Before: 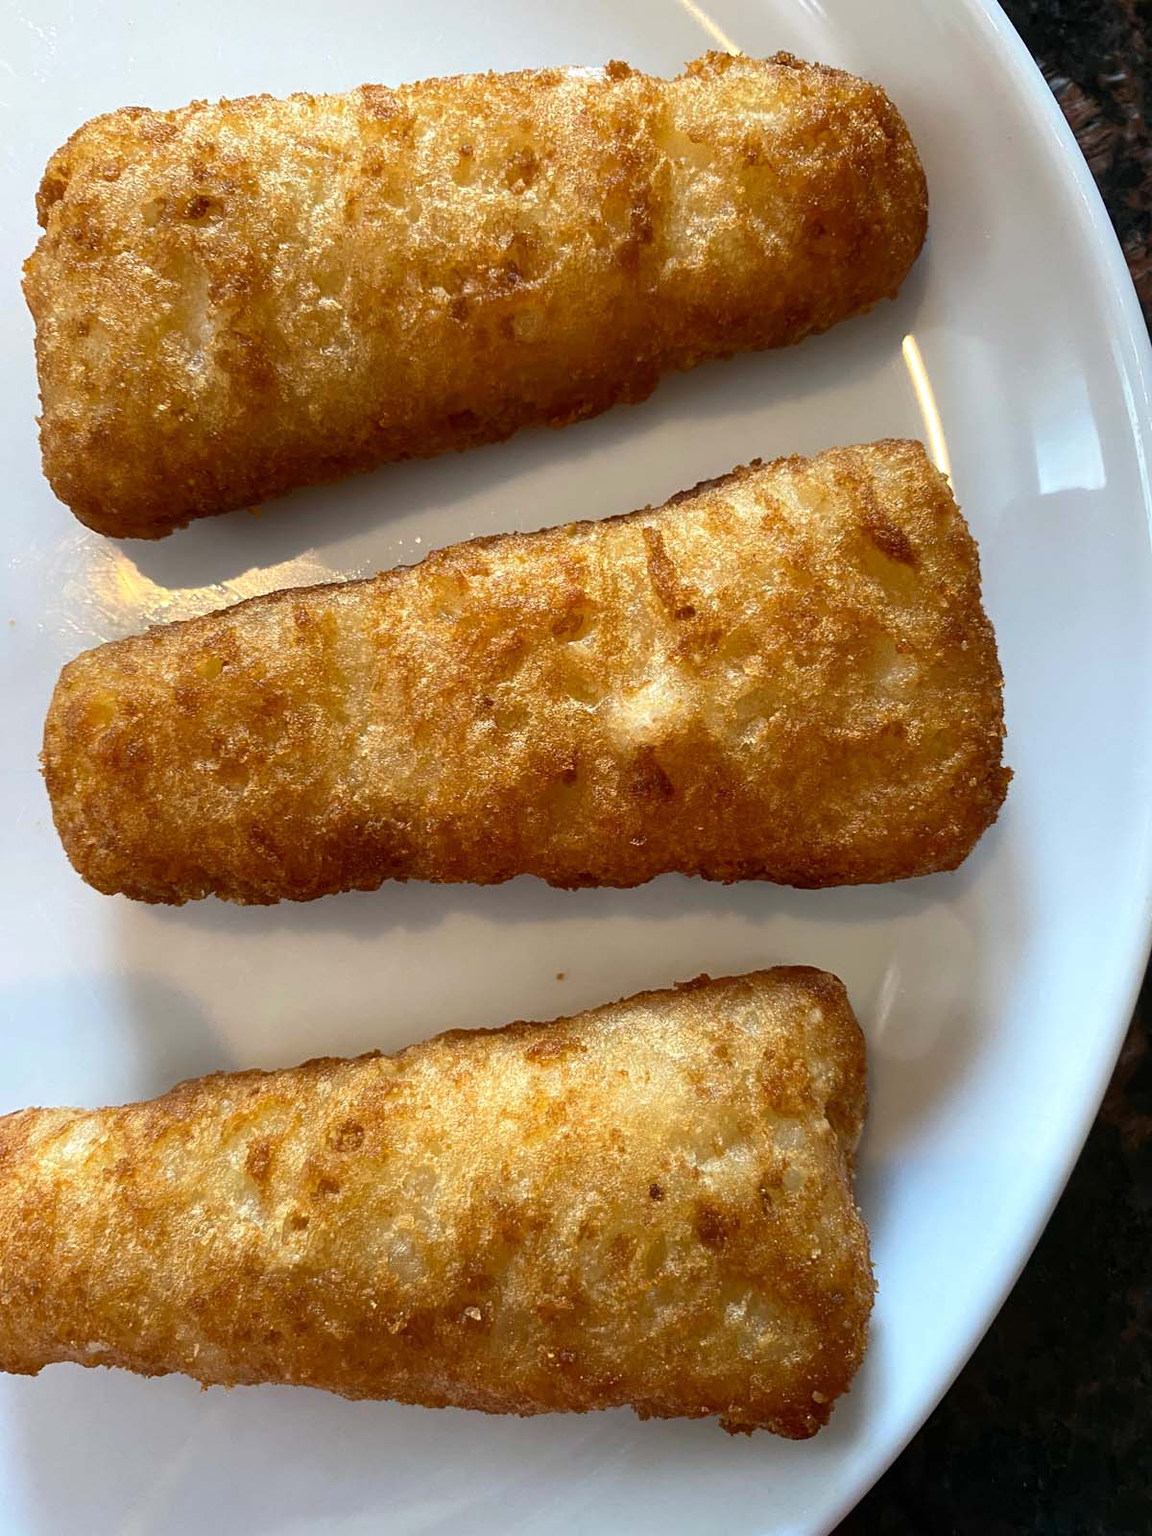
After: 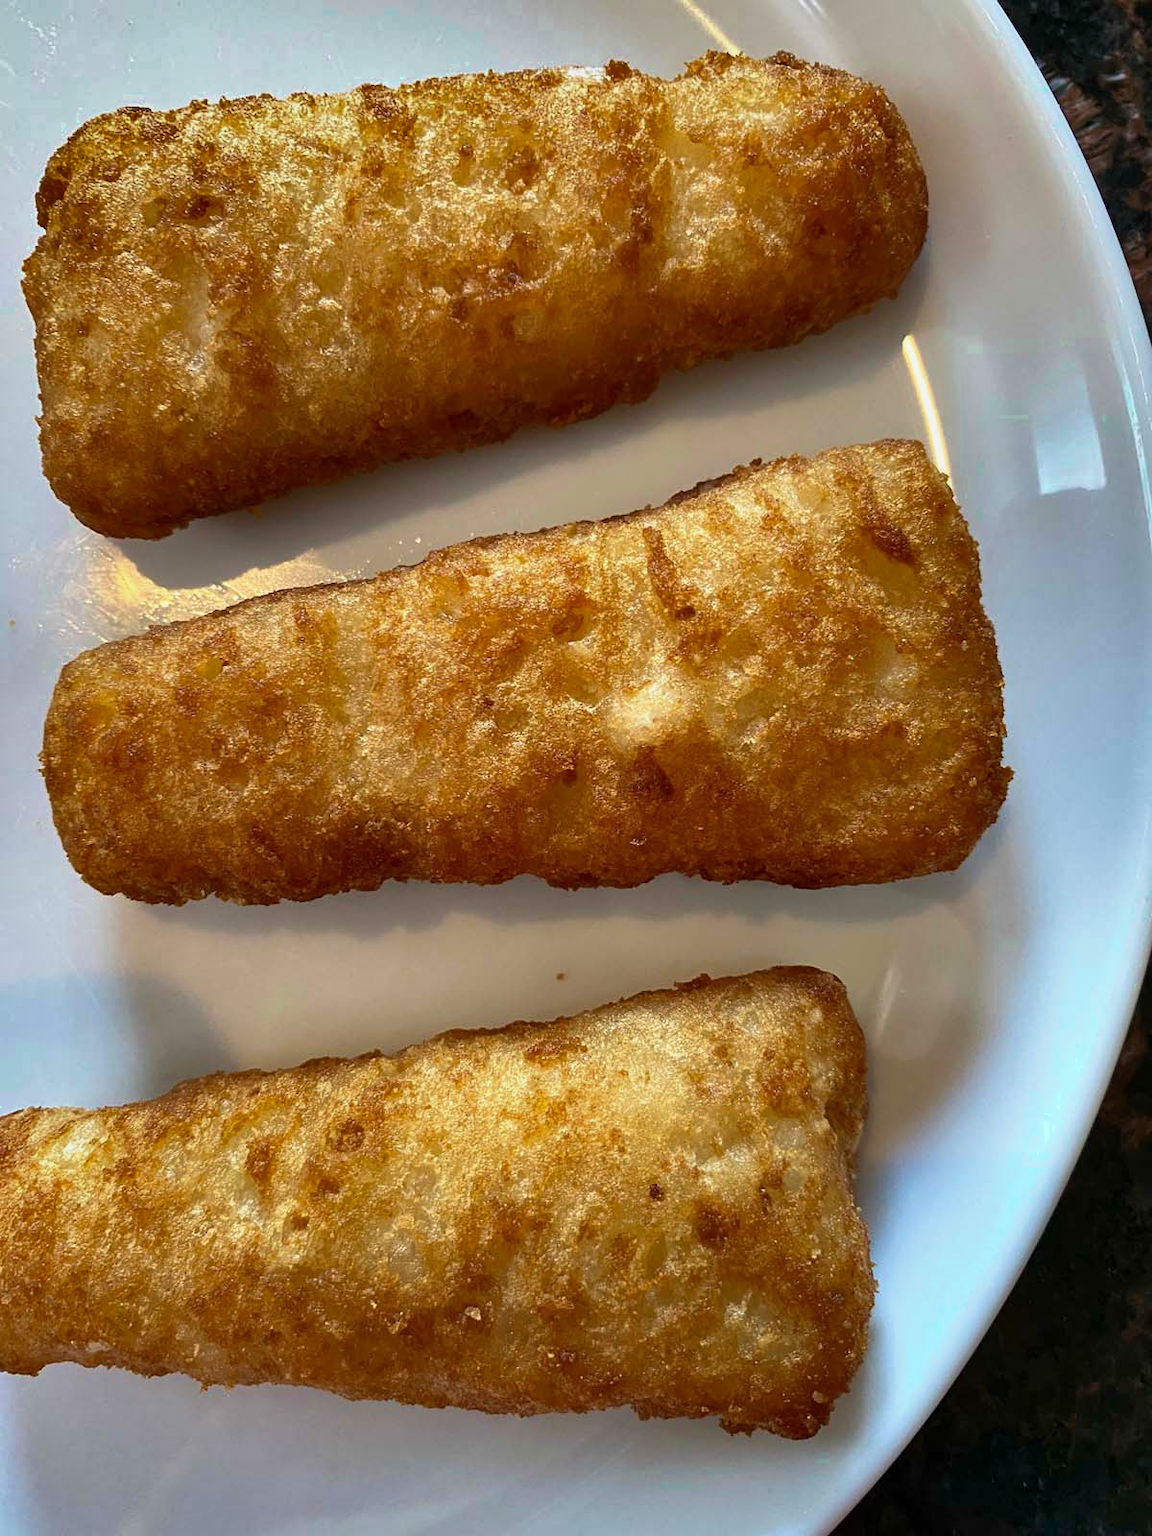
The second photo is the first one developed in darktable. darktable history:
color zones: curves: ch0 [(0.25, 0.5) (0.423, 0.5) (0.443, 0.5) (0.521, 0.756) (0.568, 0.5) (0.576, 0.5) (0.75, 0.5)]; ch1 [(0.25, 0.5) (0.423, 0.5) (0.443, 0.5) (0.539, 0.873) (0.624, 0.565) (0.631, 0.5) (0.75, 0.5)]
velvia: on, module defaults
shadows and highlights: white point adjustment -3.64, highlights -63.34, highlights color adjustment 42%, soften with gaussian
